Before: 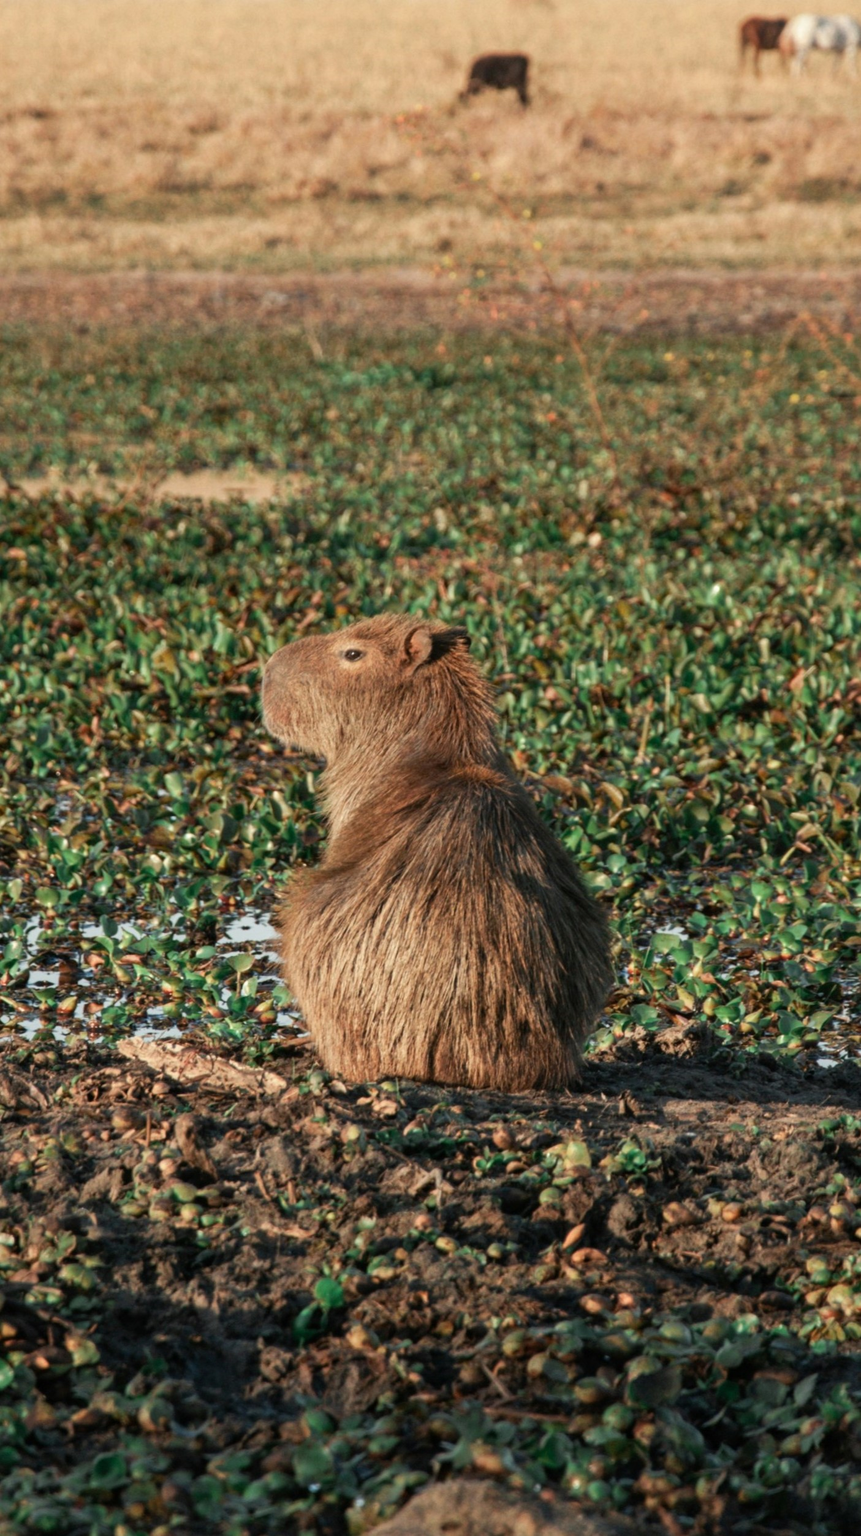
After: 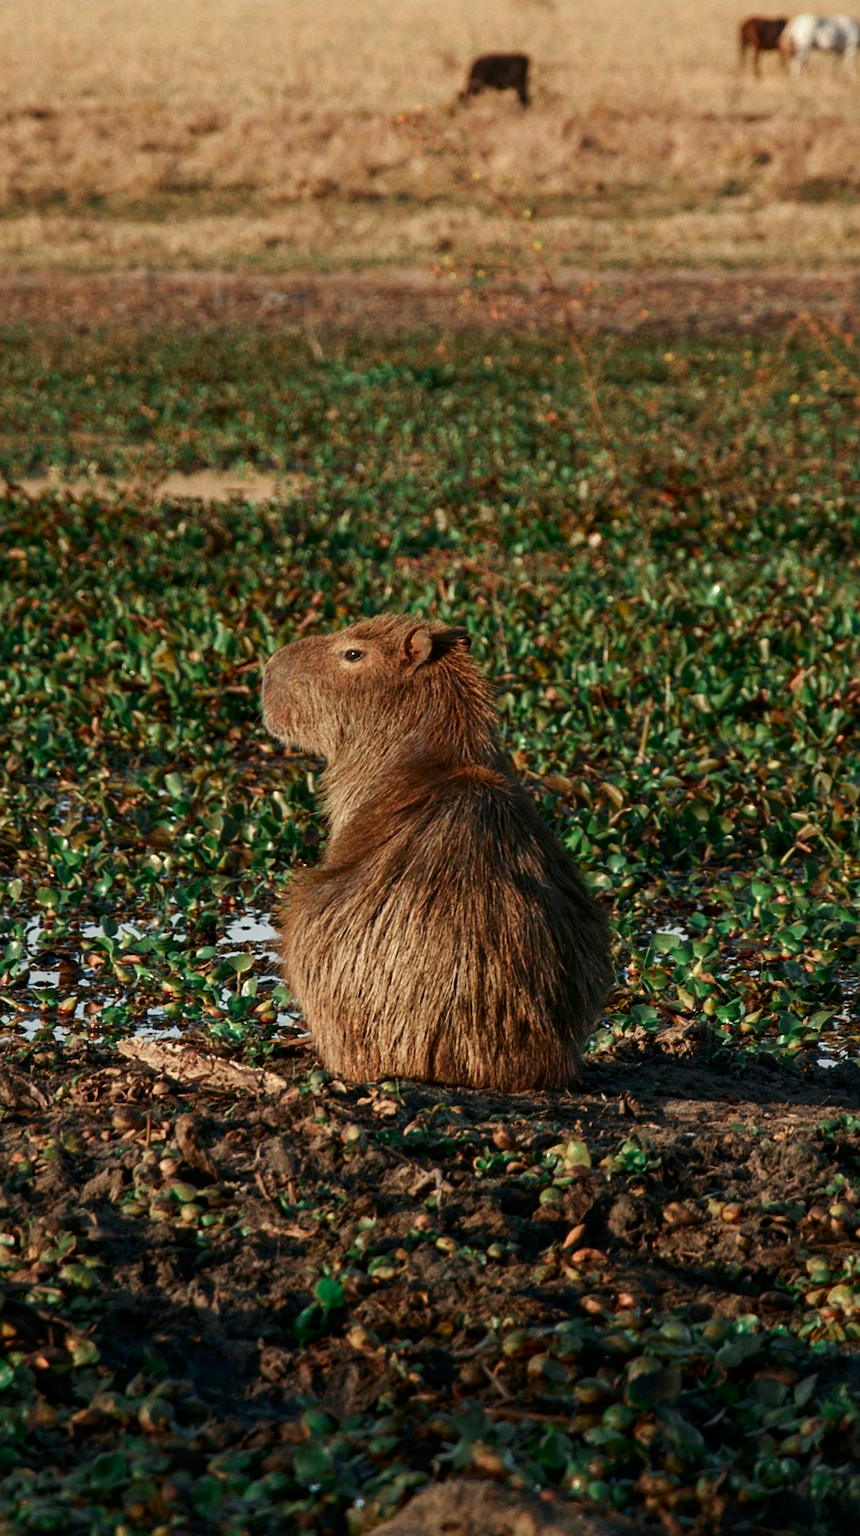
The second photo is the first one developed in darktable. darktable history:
contrast brightness saturation: brightness -0.2, saturation 0.08
sharpen: on, module defaults
